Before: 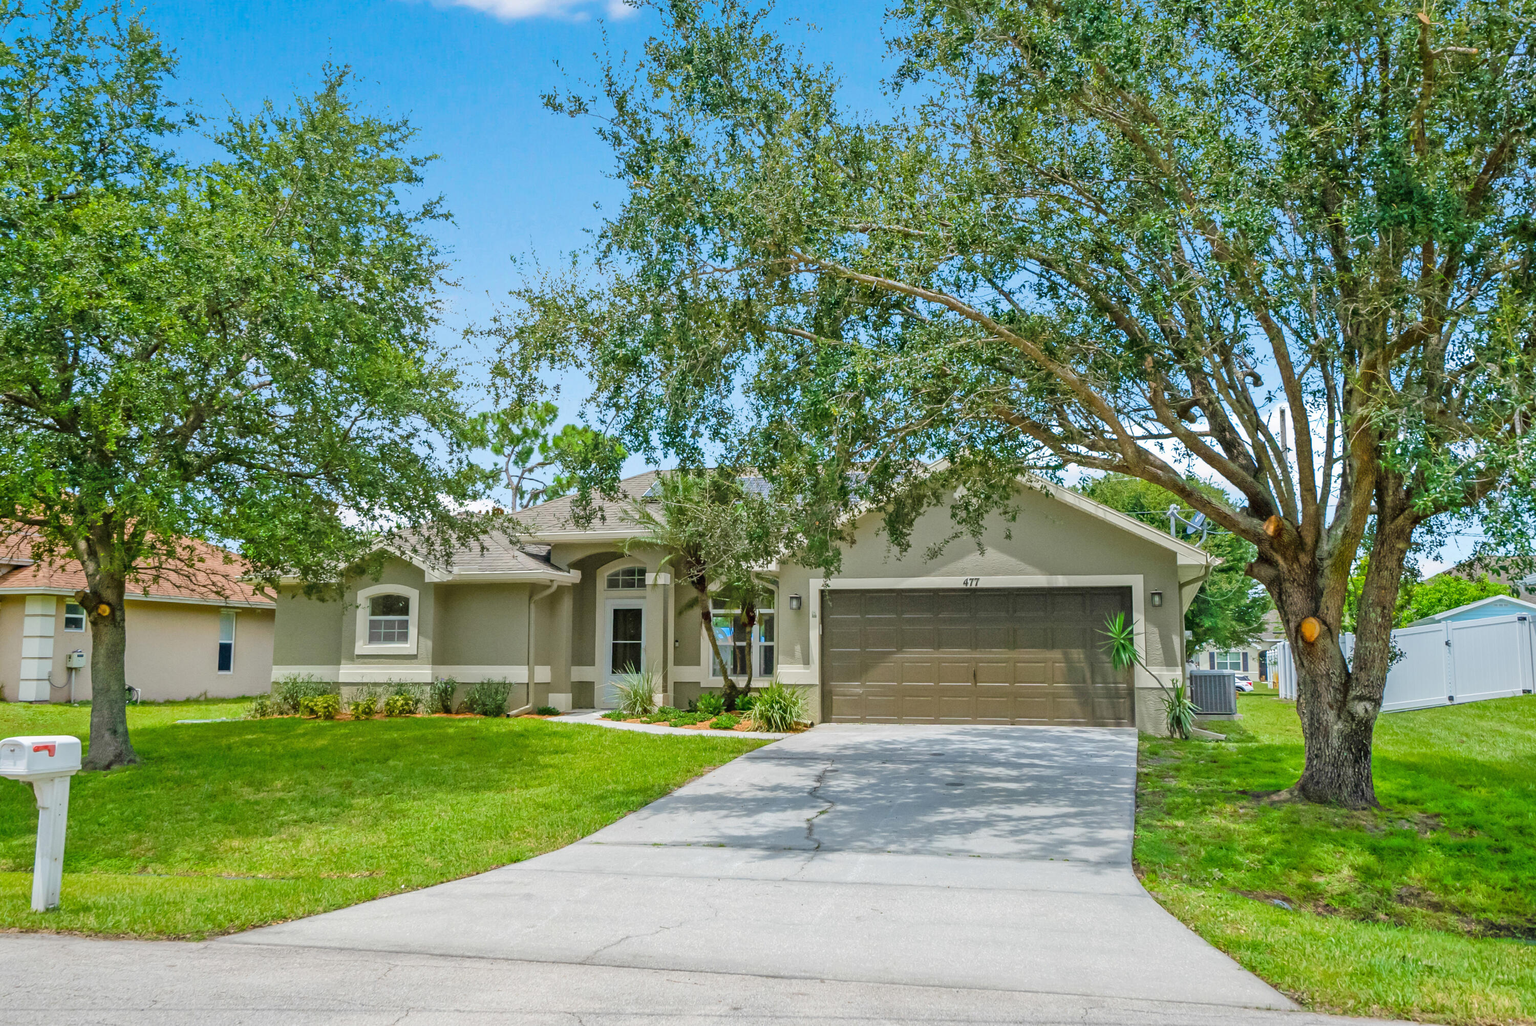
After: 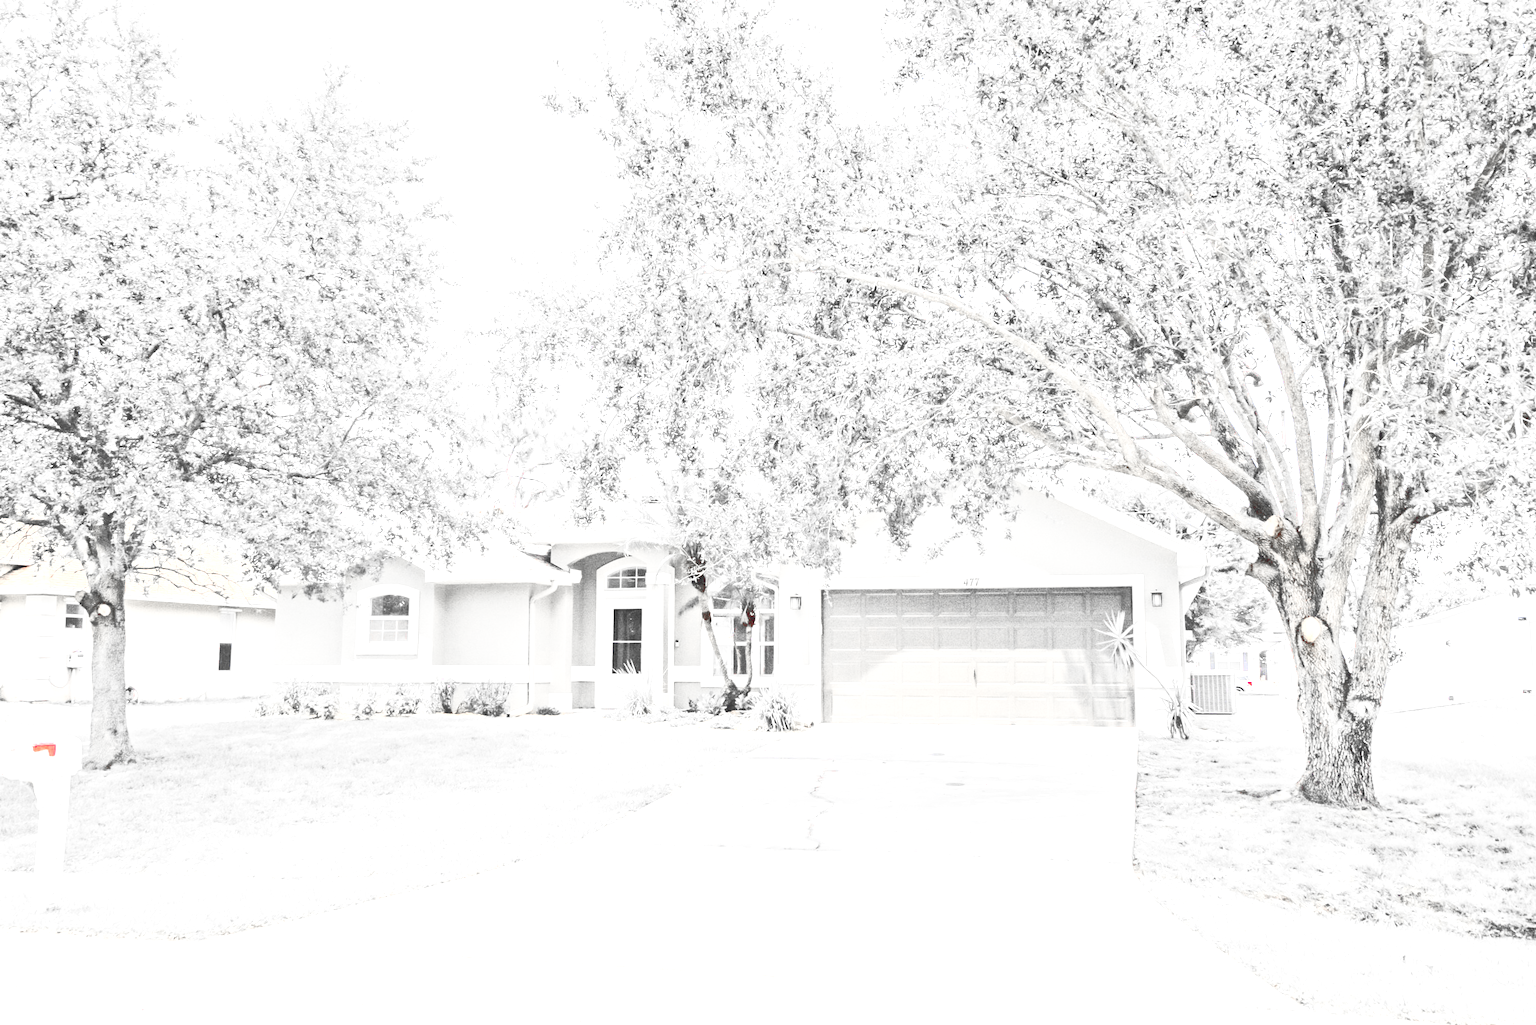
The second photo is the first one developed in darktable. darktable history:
exposure: exposure 2.04 EV, compensate highlight preservation false
color balance rgb: shadows lift › chroma 2%, shadows lift › hue 247.2°, power › chroma 0.3%, power › hue 25.2°, highlights gain › chroma 3%, highlights gain › hue 60°, global offset › luminance 0.75%, perceptual saturation grading › global saturation 20%, perceptual saturation grading › highlights -20%, perceptual saturation grading › shadows 30%, global vibrance 20%
color zones: curves: ch0 [(0, 0.278) (0.143, 0.5) (0.286, 0.5) (0.429, 0.5) (0.571, 0.5) (0.714, 0.5) (0.857, 0.5) (1, 0.5)]; ch1 [(0, 1) (0.143, 0.165) (0.286, 0) (0.429, 0) (0.571, 0) (0.714, 0) (0.857, 0.5) (1, 0.5)]; ch2 [(0, 0.508) (0.143, 0.5) (0.286, 0.5) (0.429, 0.5) (0.571, 0.5) (0.714, 0.5) (0.857, 0.5) (1, 0.5)]
contrast brightness saturation: contrast 0.43, brightness 0.56, saturation -0.19
